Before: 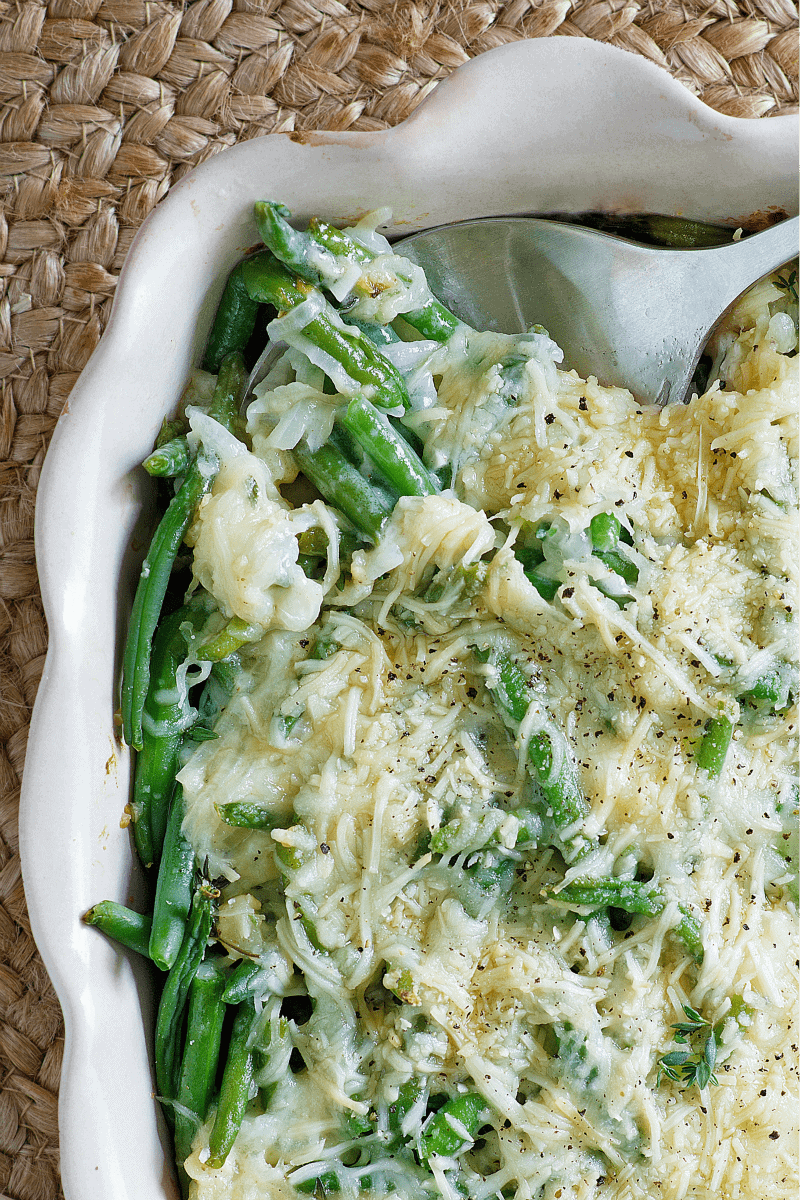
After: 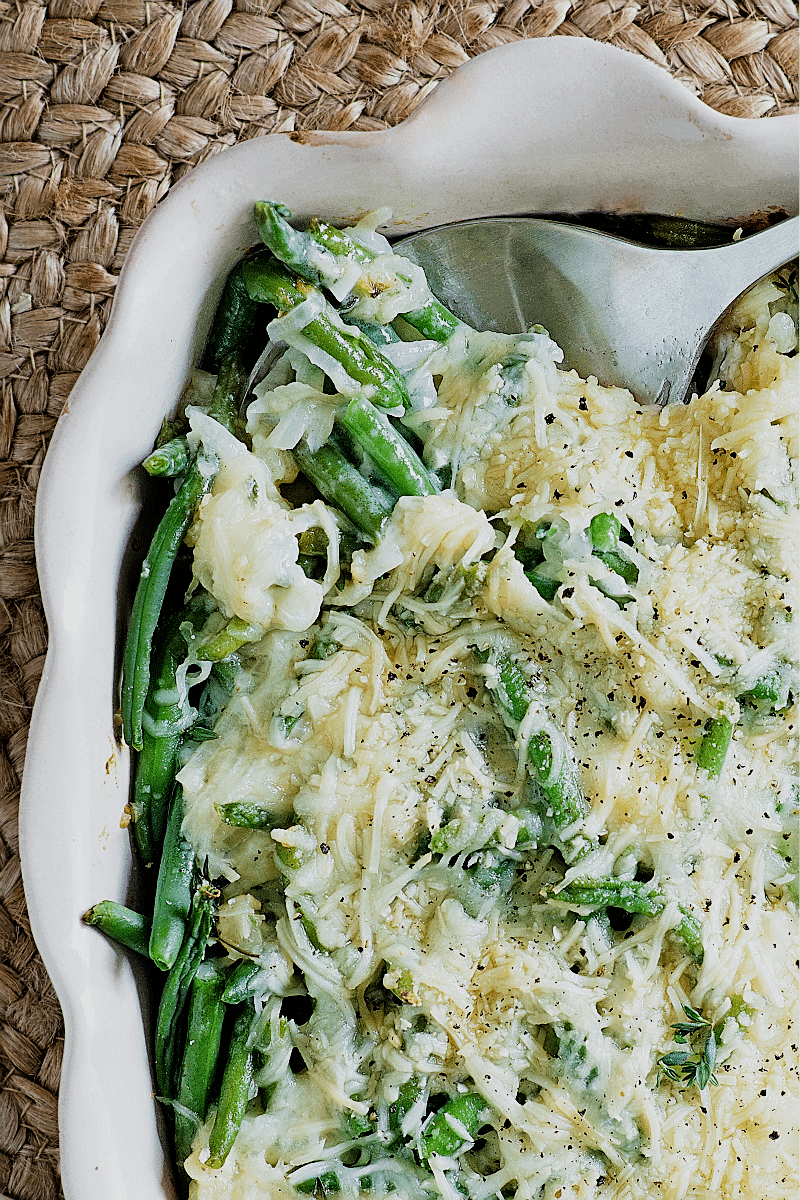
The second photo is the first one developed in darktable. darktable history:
filmic rgb: black relative exposure -5.07 EV, white relative exposure 3.96 EV, hardness 2.87, contrast 1.298, highlights saturation mix -30.87%
sharpen: on, module defaults
